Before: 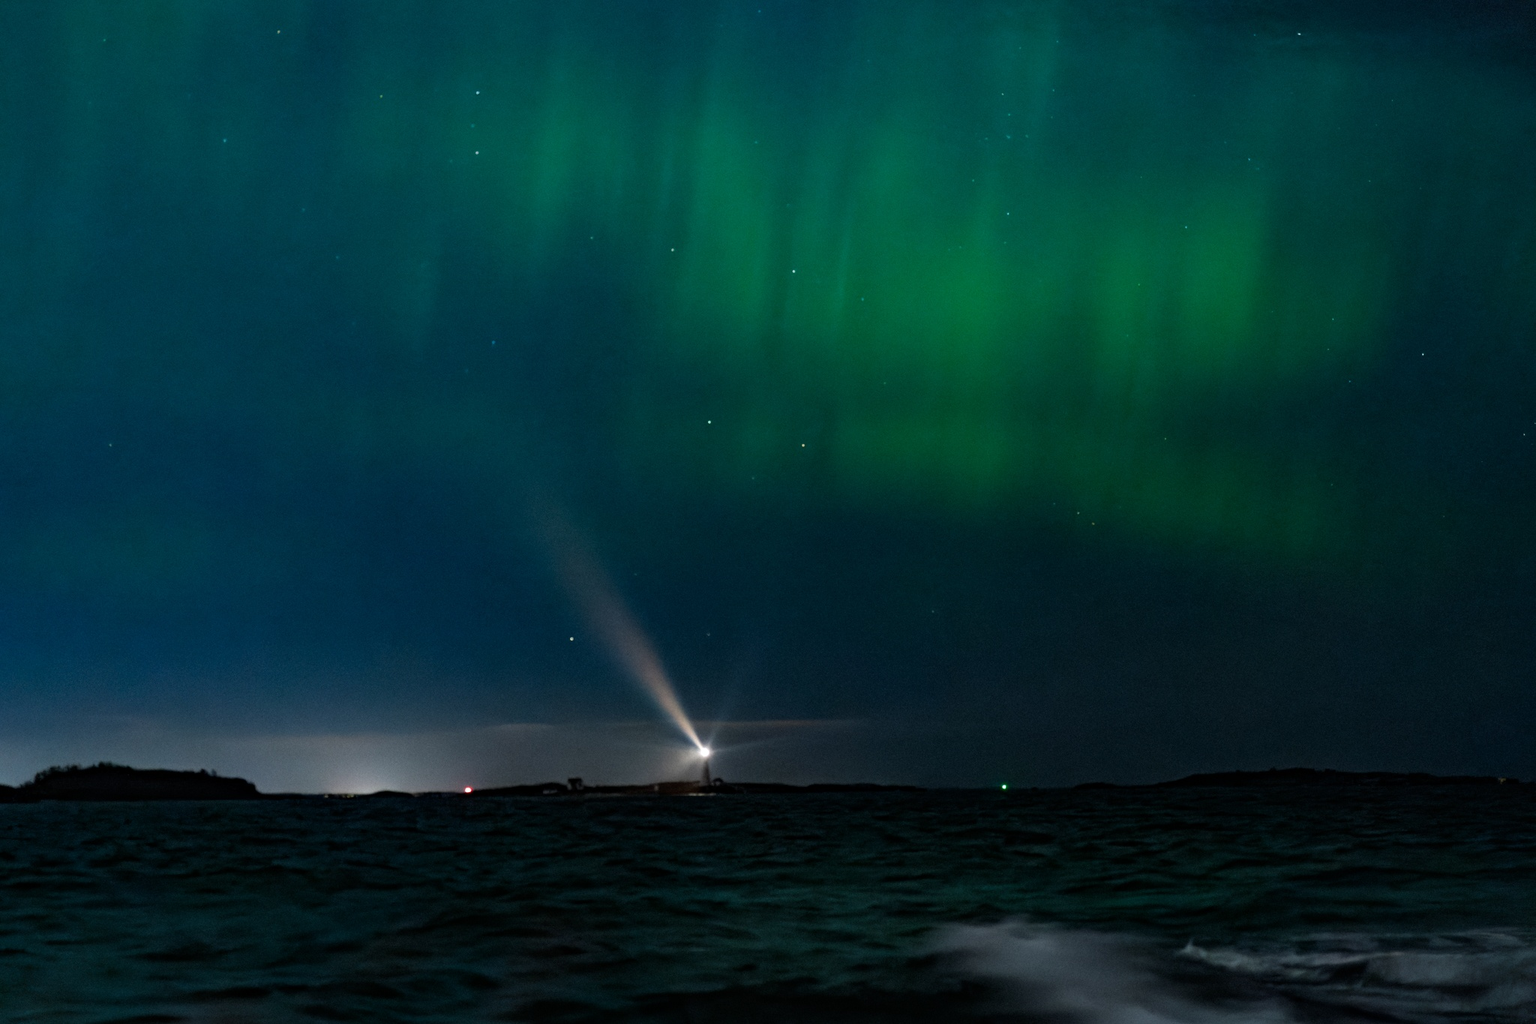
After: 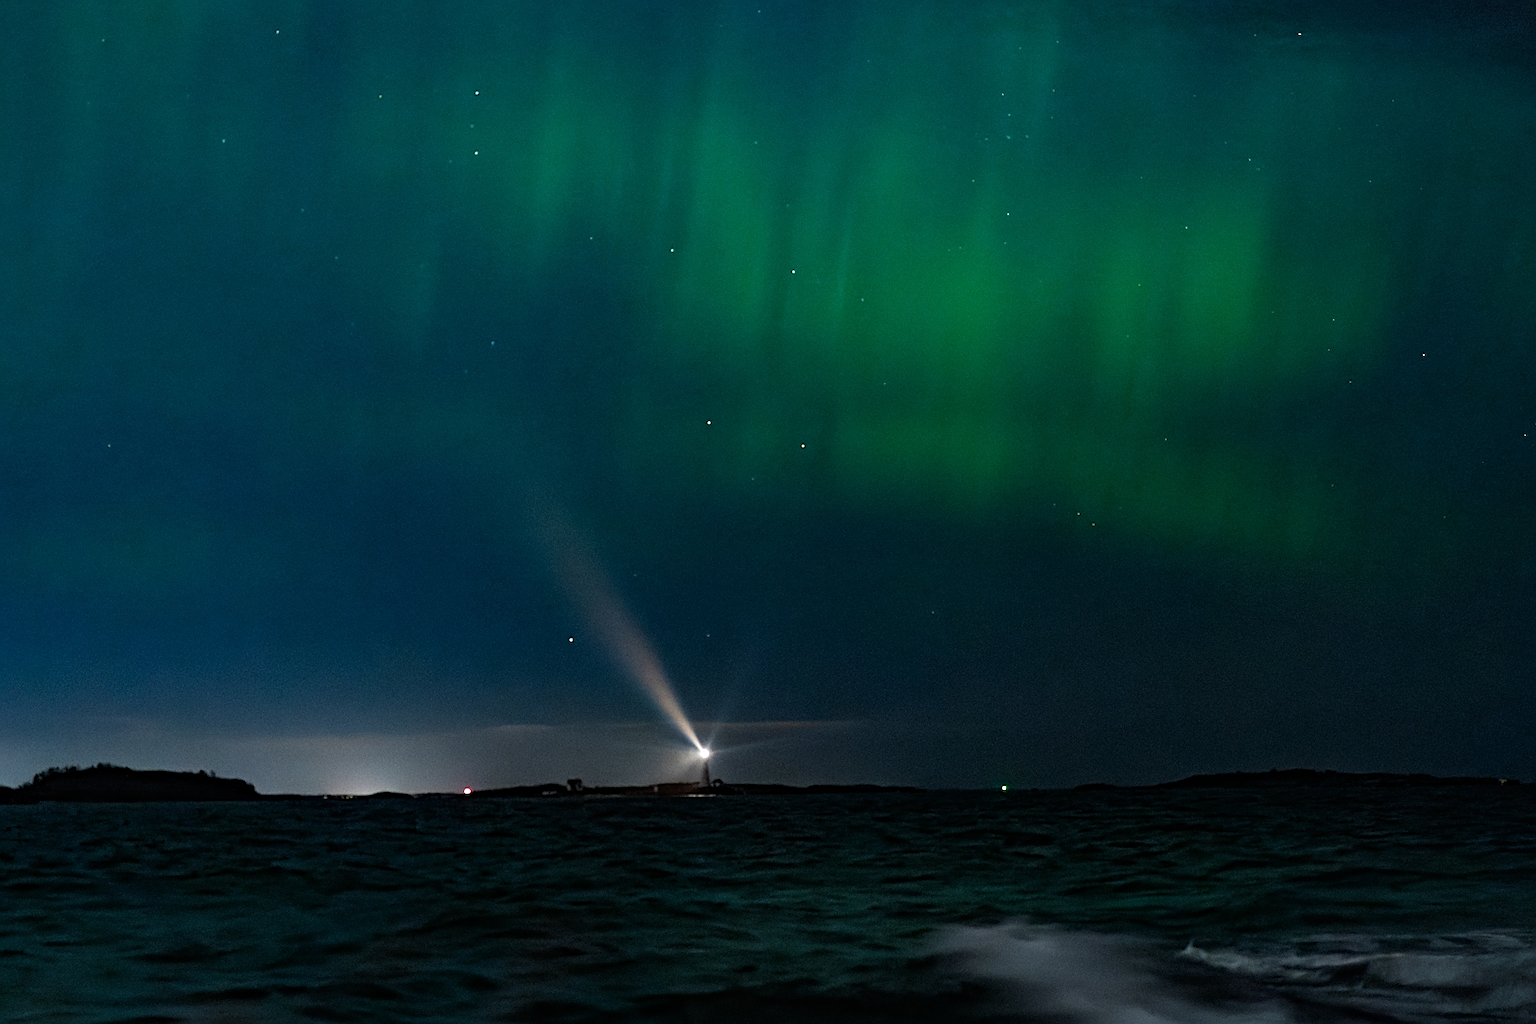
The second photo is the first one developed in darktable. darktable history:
crop and rotate: left 0.126%
sharpen: amount 0.901
